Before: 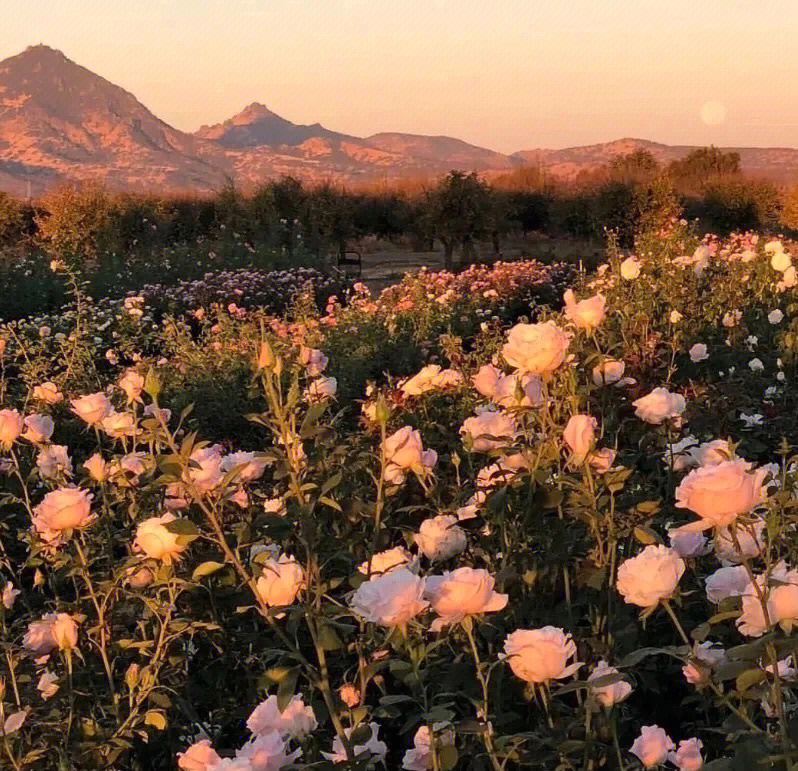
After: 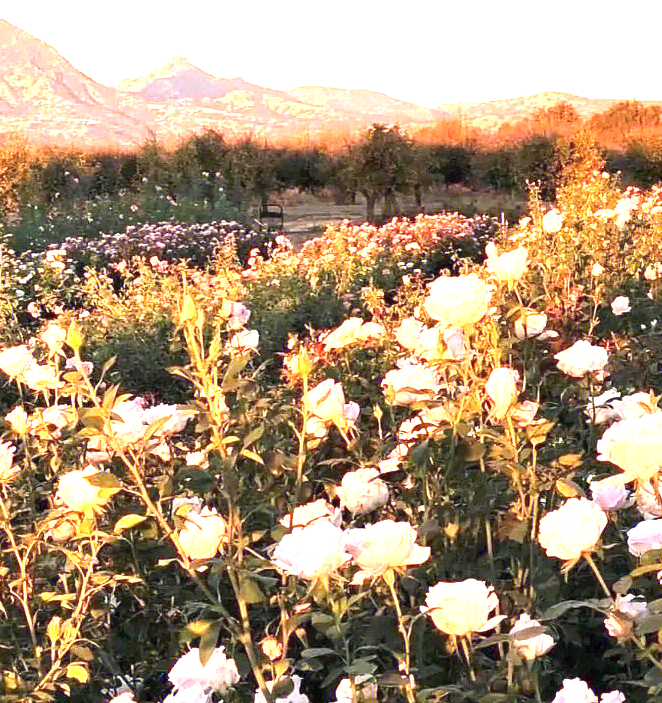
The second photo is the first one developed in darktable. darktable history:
color correction: highlights b* -0.025, saturation 0.991
crop: left 9.787%, top 6.225%, right 7.202%, bottom 2.537%
exposure: exposure 2.262 EV, compensate highlight preservation false
